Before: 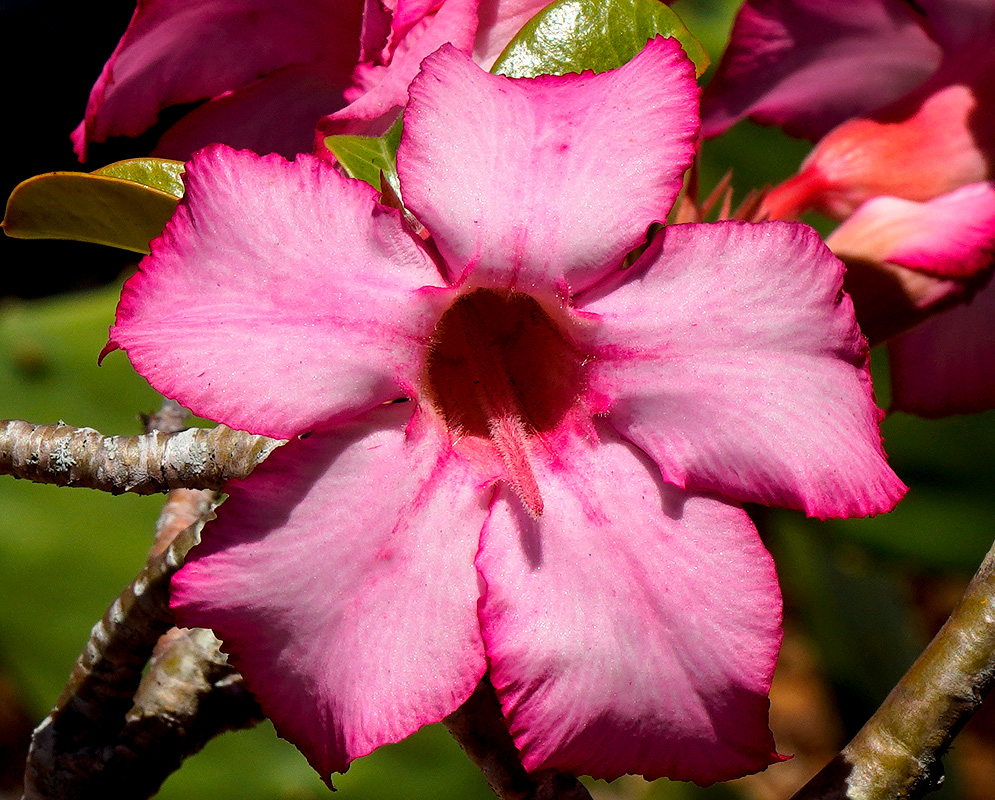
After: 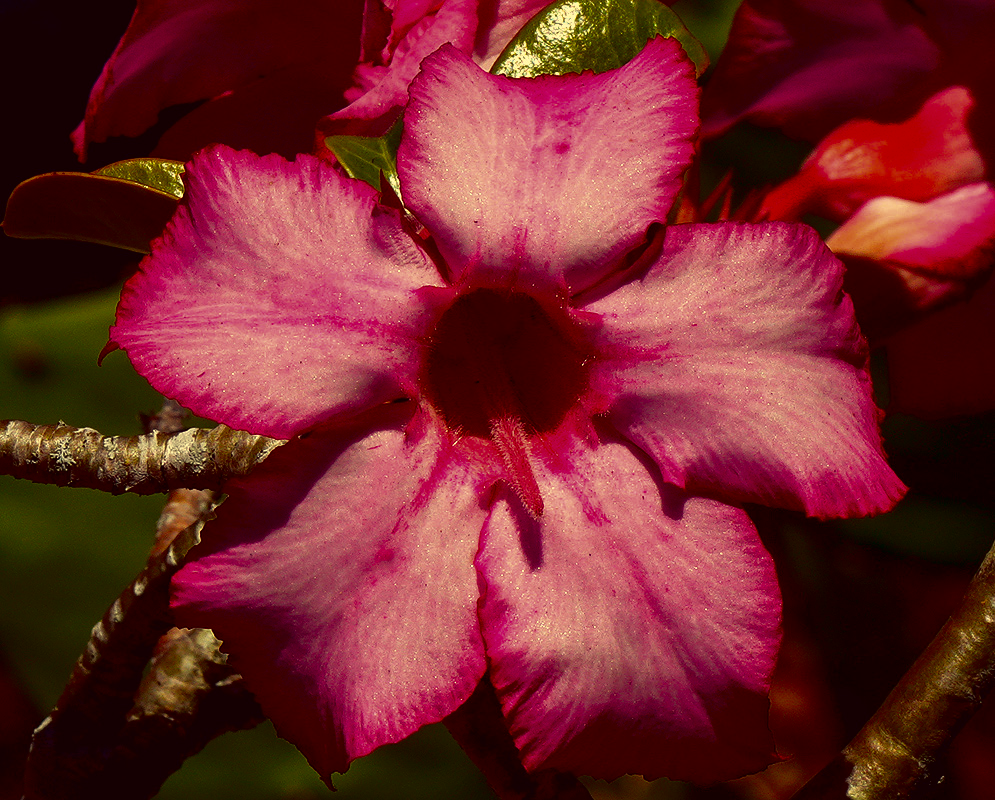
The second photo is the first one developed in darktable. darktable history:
contrast brightness saturation: brightness -0.527
color correction: highlights a* -0.618, highlights b* 39.6, shadows a* 9.64, shadows b* -0.532
